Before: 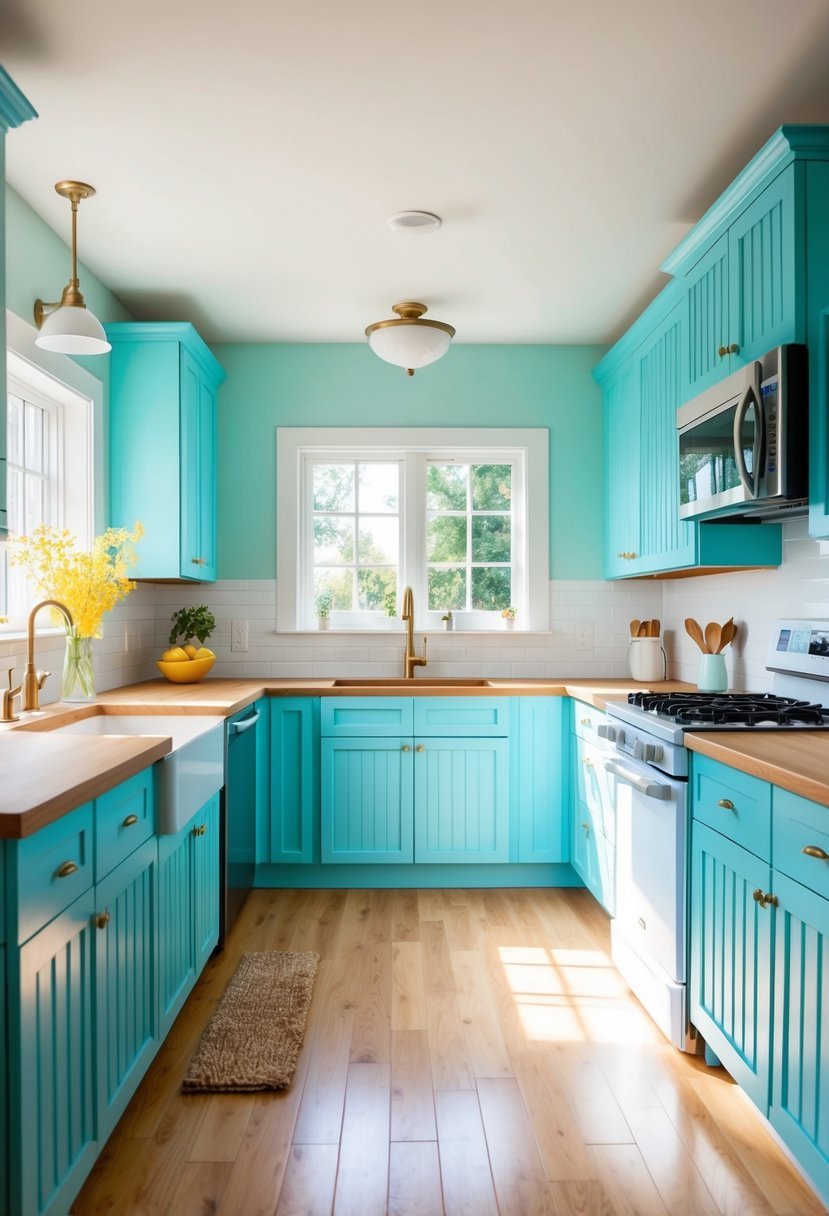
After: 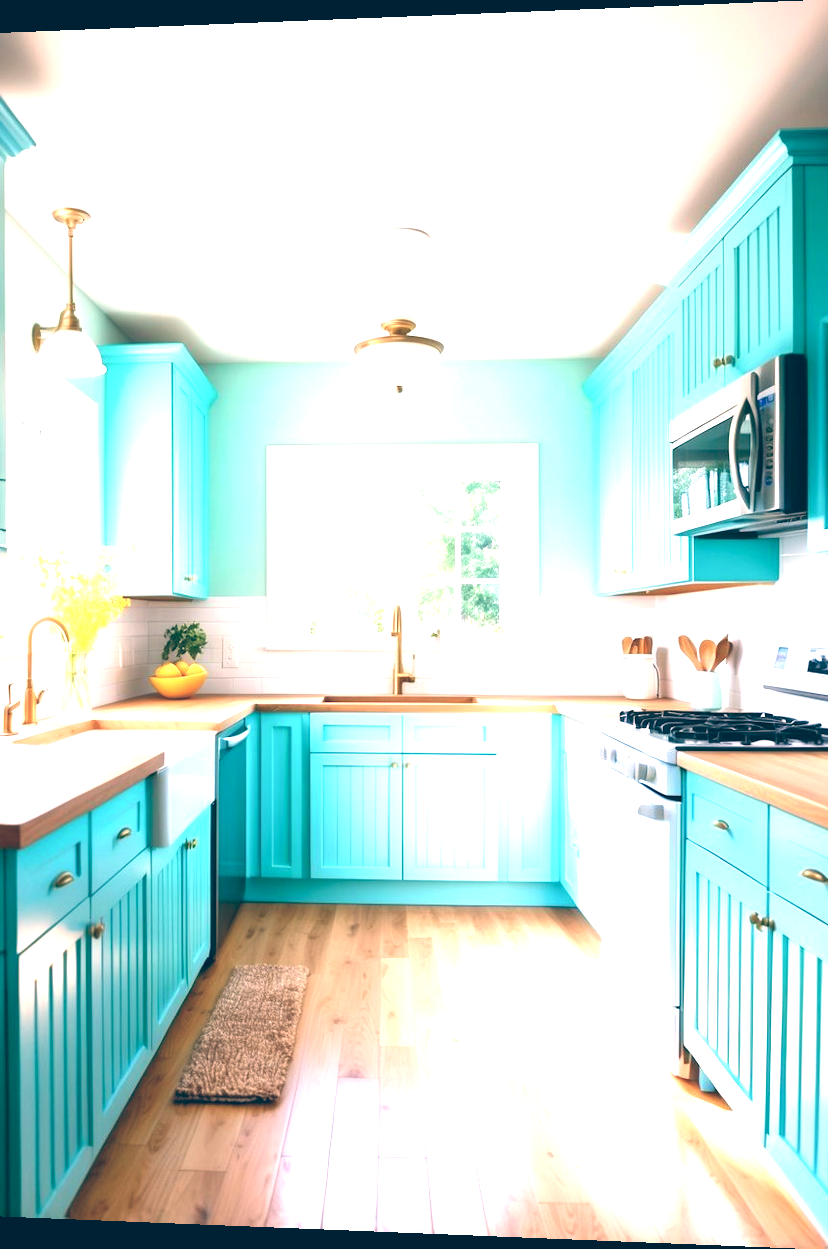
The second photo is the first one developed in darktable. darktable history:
rotate and perspective: lens shift (horizontal) -0.055, automatic cropping off
exposure: black level correction 0, exposure 1.45 EV, compensate exposure bias true, compensate highlight preservation false
color balance: lift [1.006, 0.985, 1.002, 1.015], gamma [1, 0.953, 1.008, 1.047], gain [1.076, 1.13, 1.004, 0.87]
color correction: highlights a* -0.772, highlights b* -8.92
